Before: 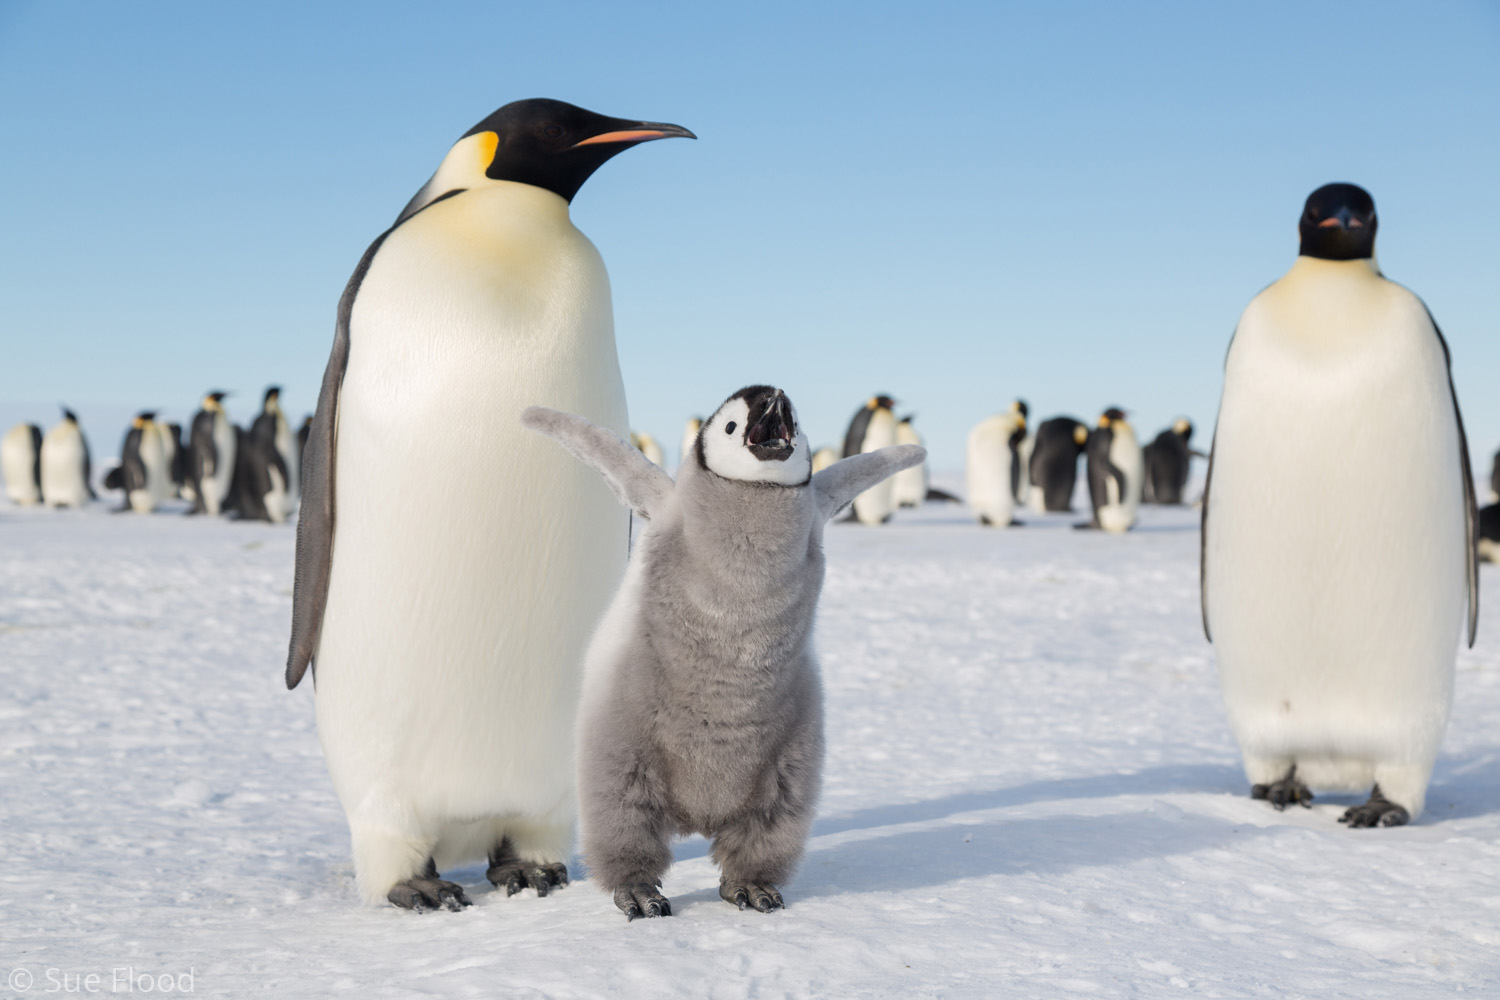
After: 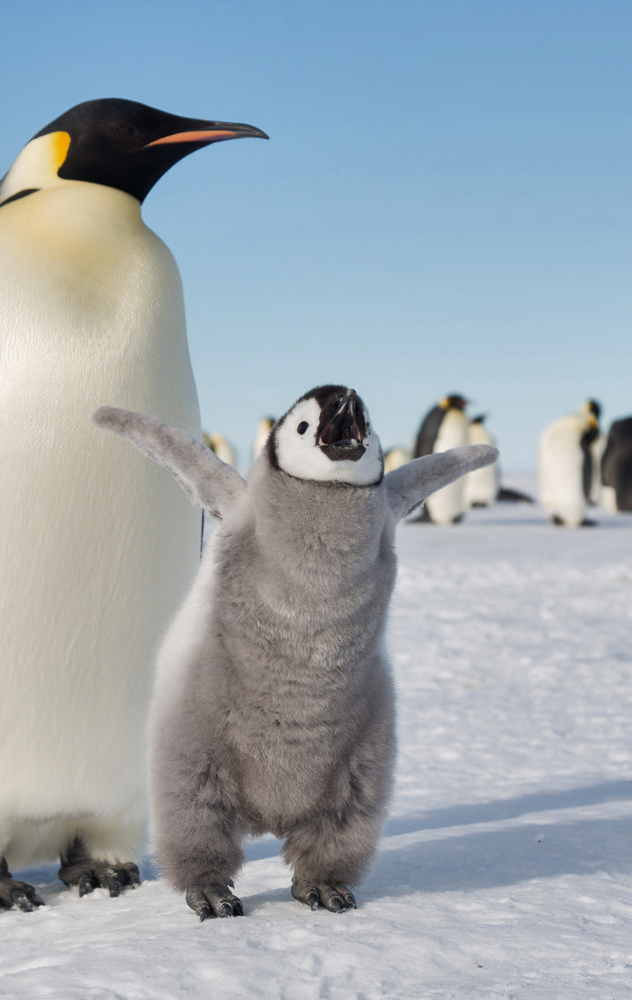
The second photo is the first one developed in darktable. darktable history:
shadows and highlights: low approximation 0.01, soften with gaussian
crop: left 28.583%, right 29.231%
